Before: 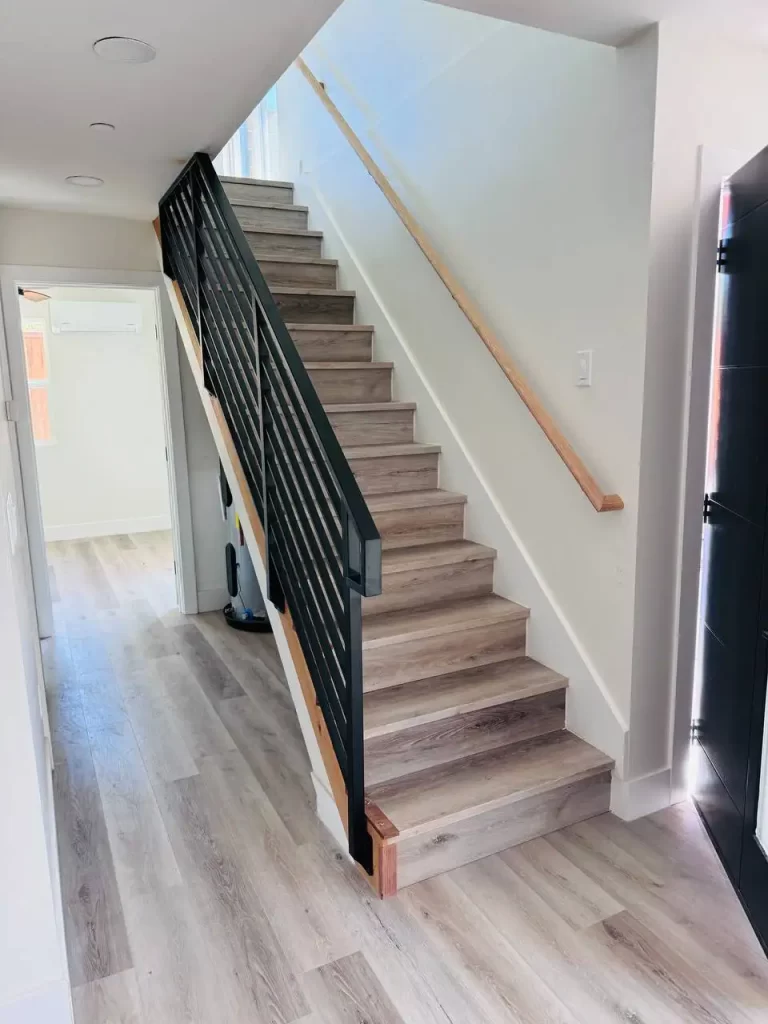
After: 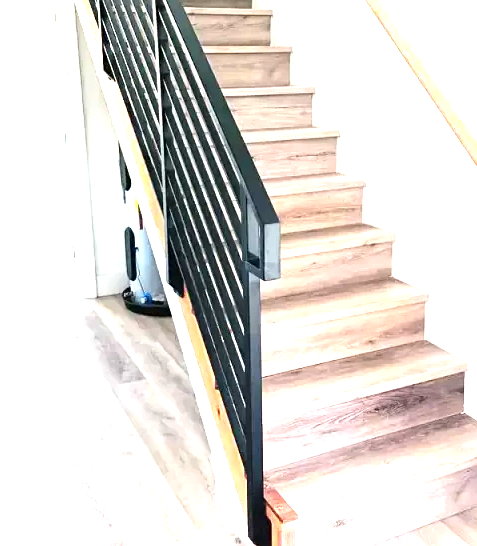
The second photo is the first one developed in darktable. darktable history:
sharpen: amount 0.207
tone equalizer: -8 EV -0.413 EV, -7 EV -0.382 EV, -6 EV -0.352 EV, -5 EV -0.22 EV, -3 EV 0.199 EV, -2 EV 0.328 EV, -1 EV 0.364 EV, +0 EV 0.426 EV
exposure: black level correction 0, exposure 1.747 EV, compensate highlight preservation false
contrast brightness saturation: contrast 0.099, brightness 0.026, saturation 0.092
crop: left 13.235%, top 30.873%, right 24.578%, bottom 15.745%
